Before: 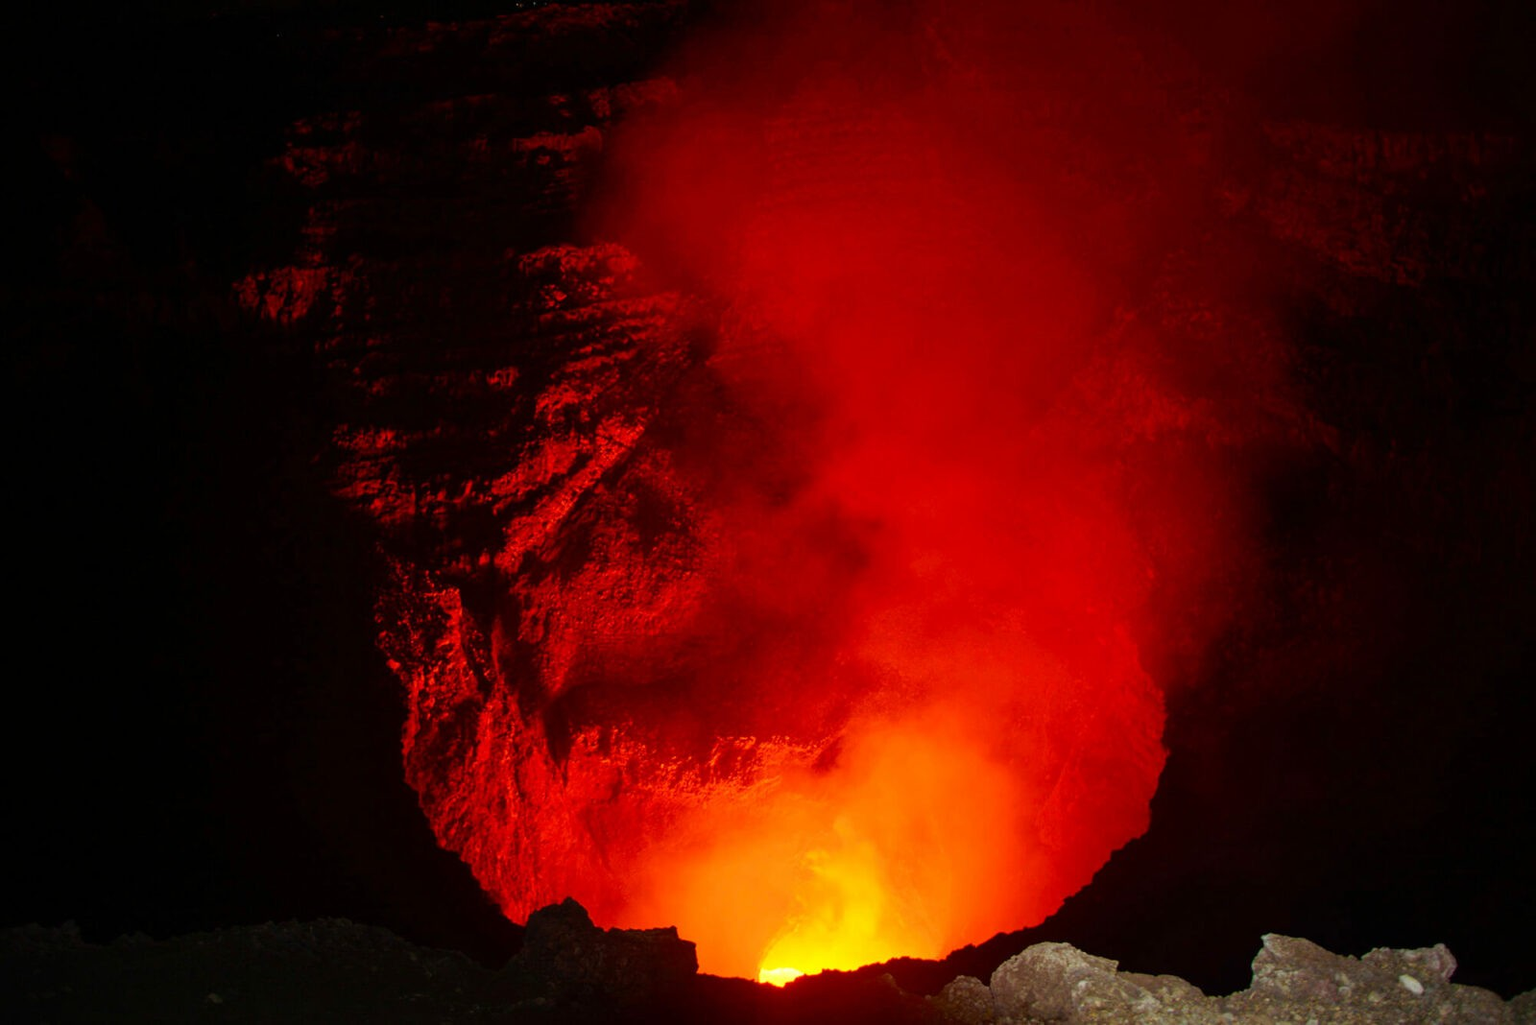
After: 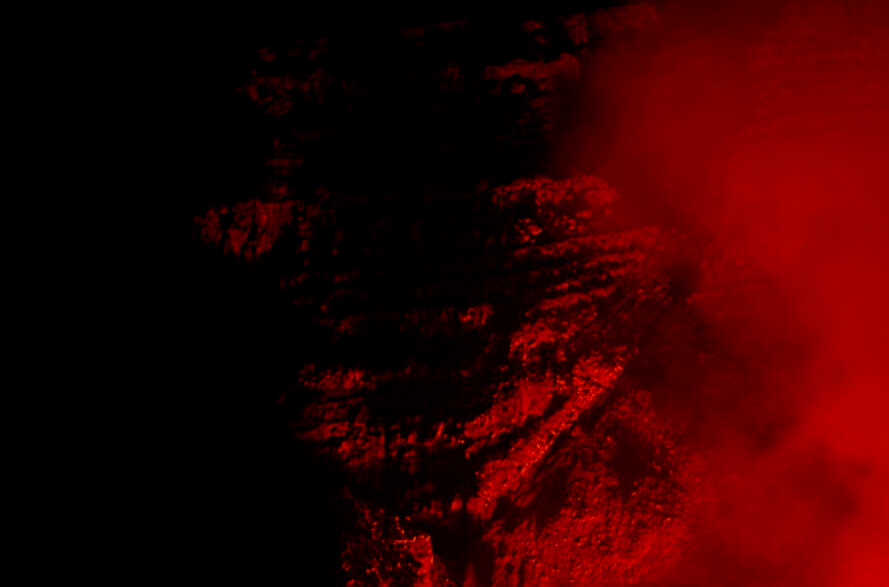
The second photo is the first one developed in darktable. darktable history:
crop and rotate: left 3.061%, top 7.375%, right 41.355%, bottom 37.608%
exposure: black level correction 0.011, exposure -0.48 EV, compensate highlight preservation false
sharpen: on, module defaults
color correction: highlights a* -1.45, highlights b* 10.29, shadows a* 0.745, shadows b* 18.79
